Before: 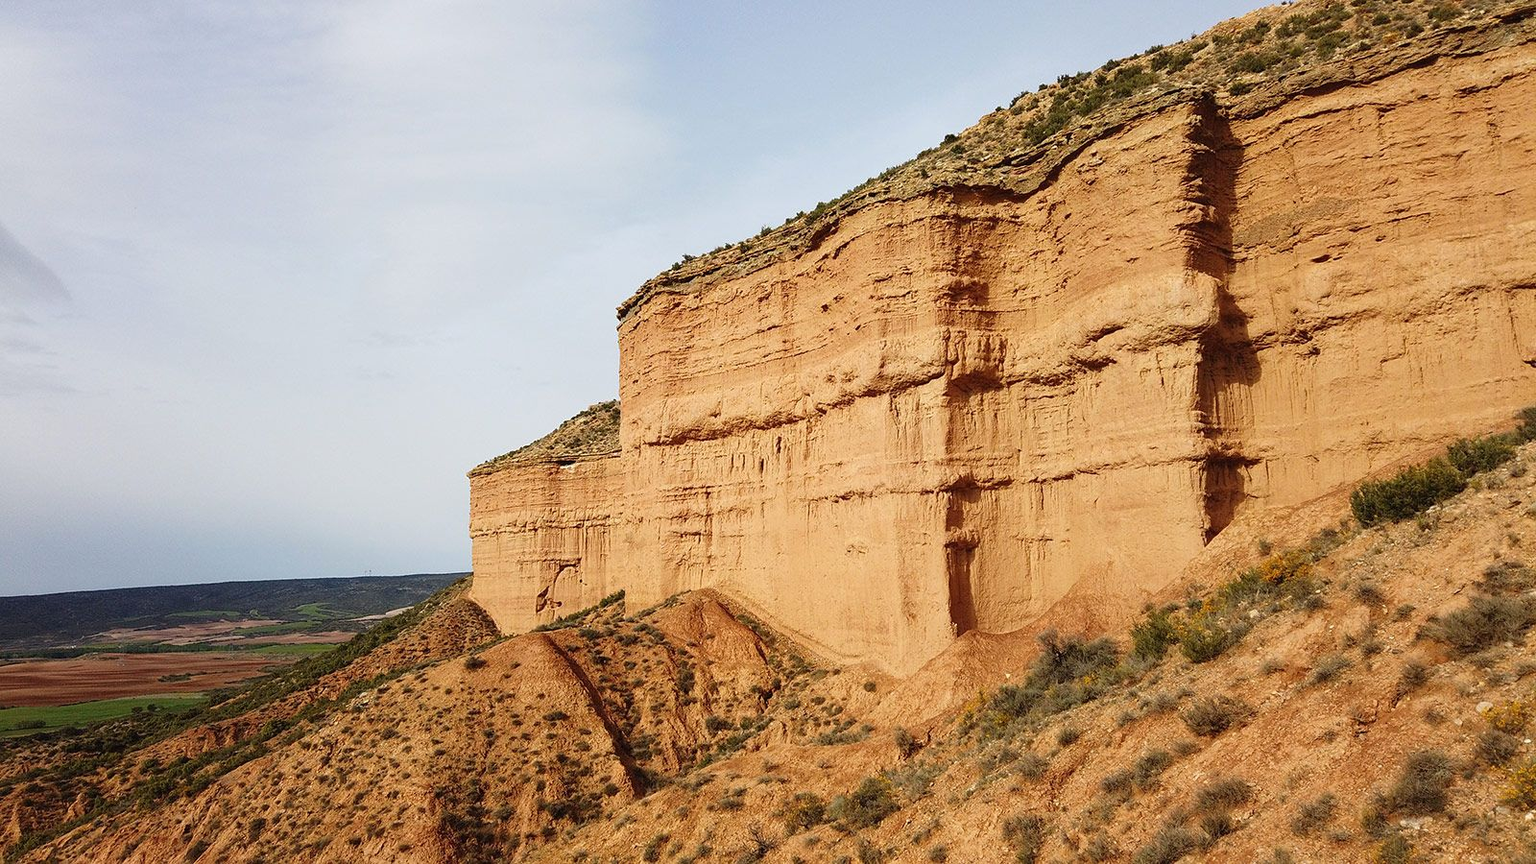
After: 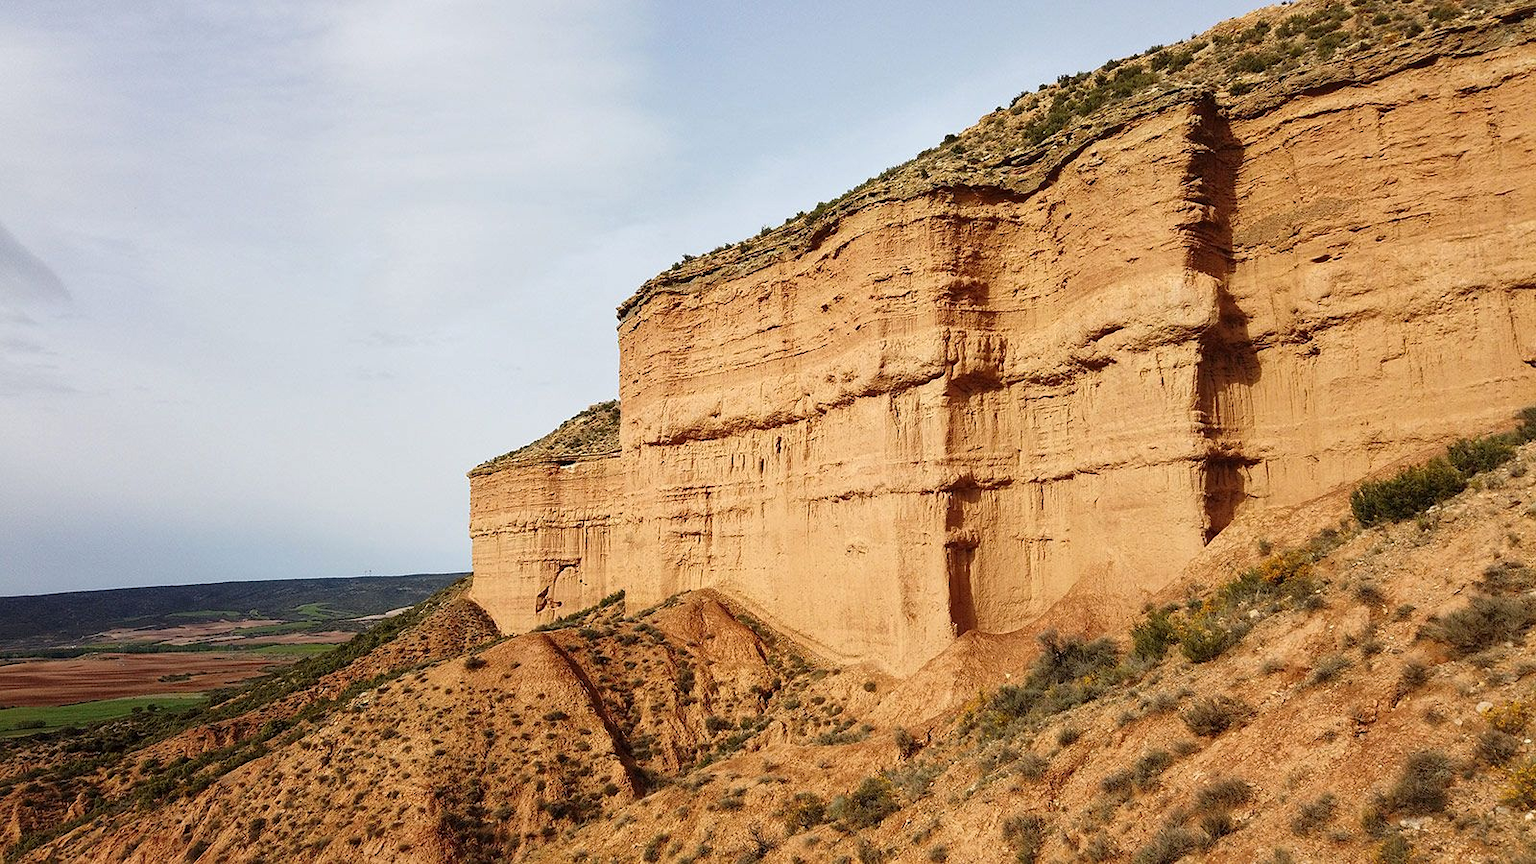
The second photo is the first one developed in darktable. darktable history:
tone equalizer: on, module defaults
local contrast: mode bilateral grid, contrast 20, coarseness 50, detail 120%, midtone range 0.2
